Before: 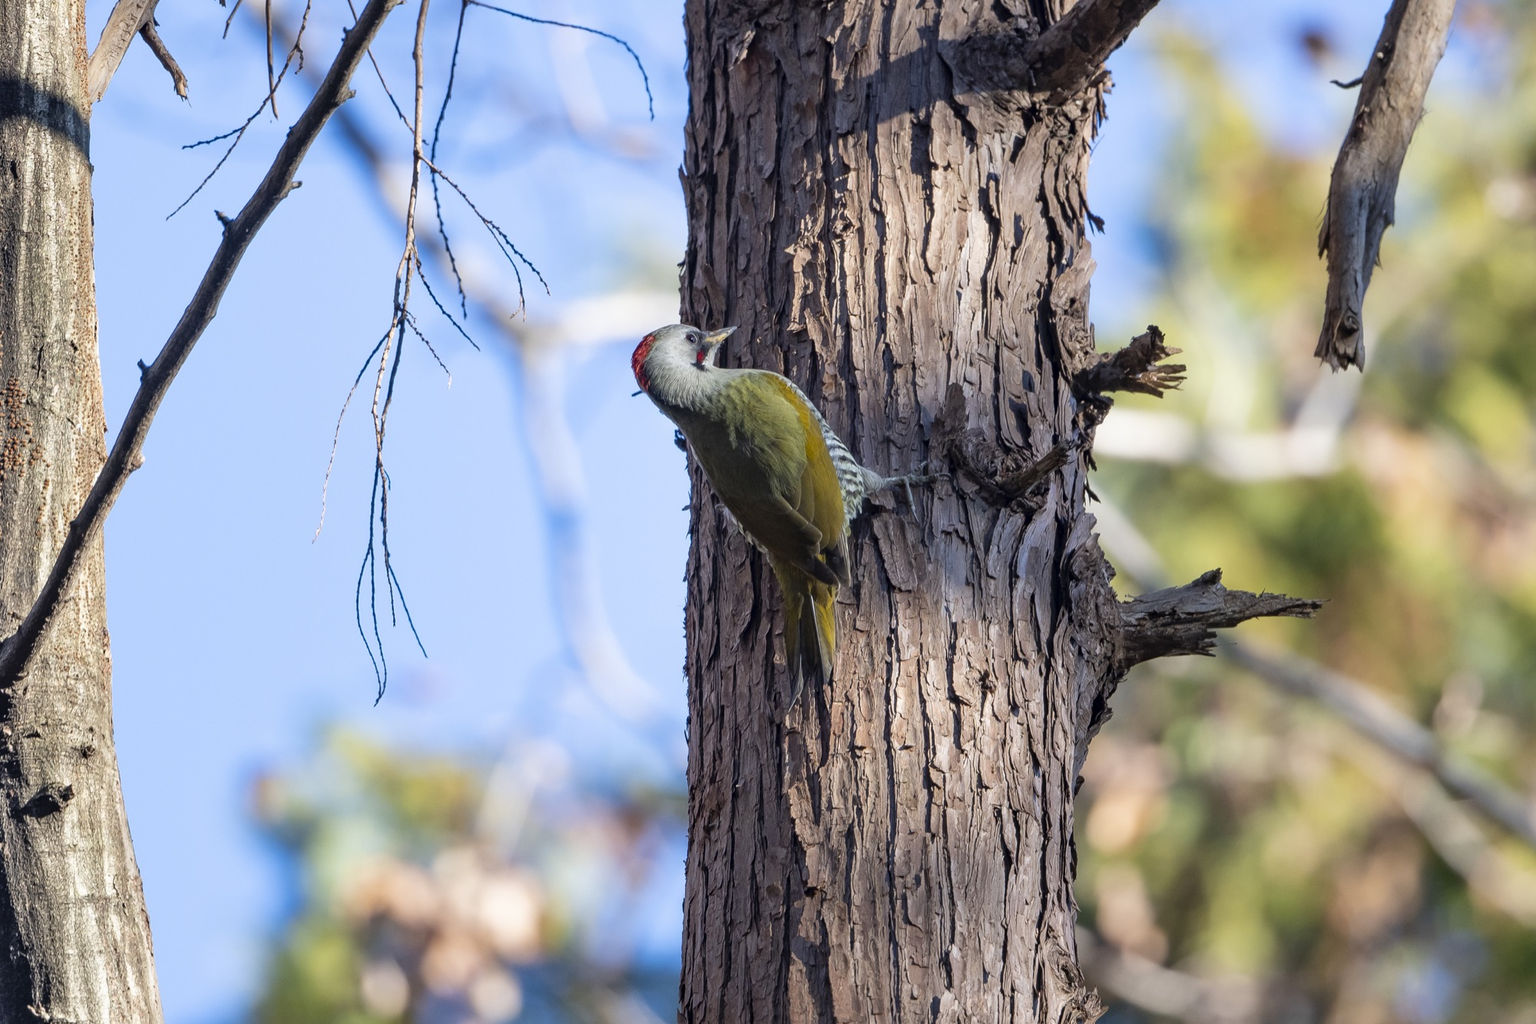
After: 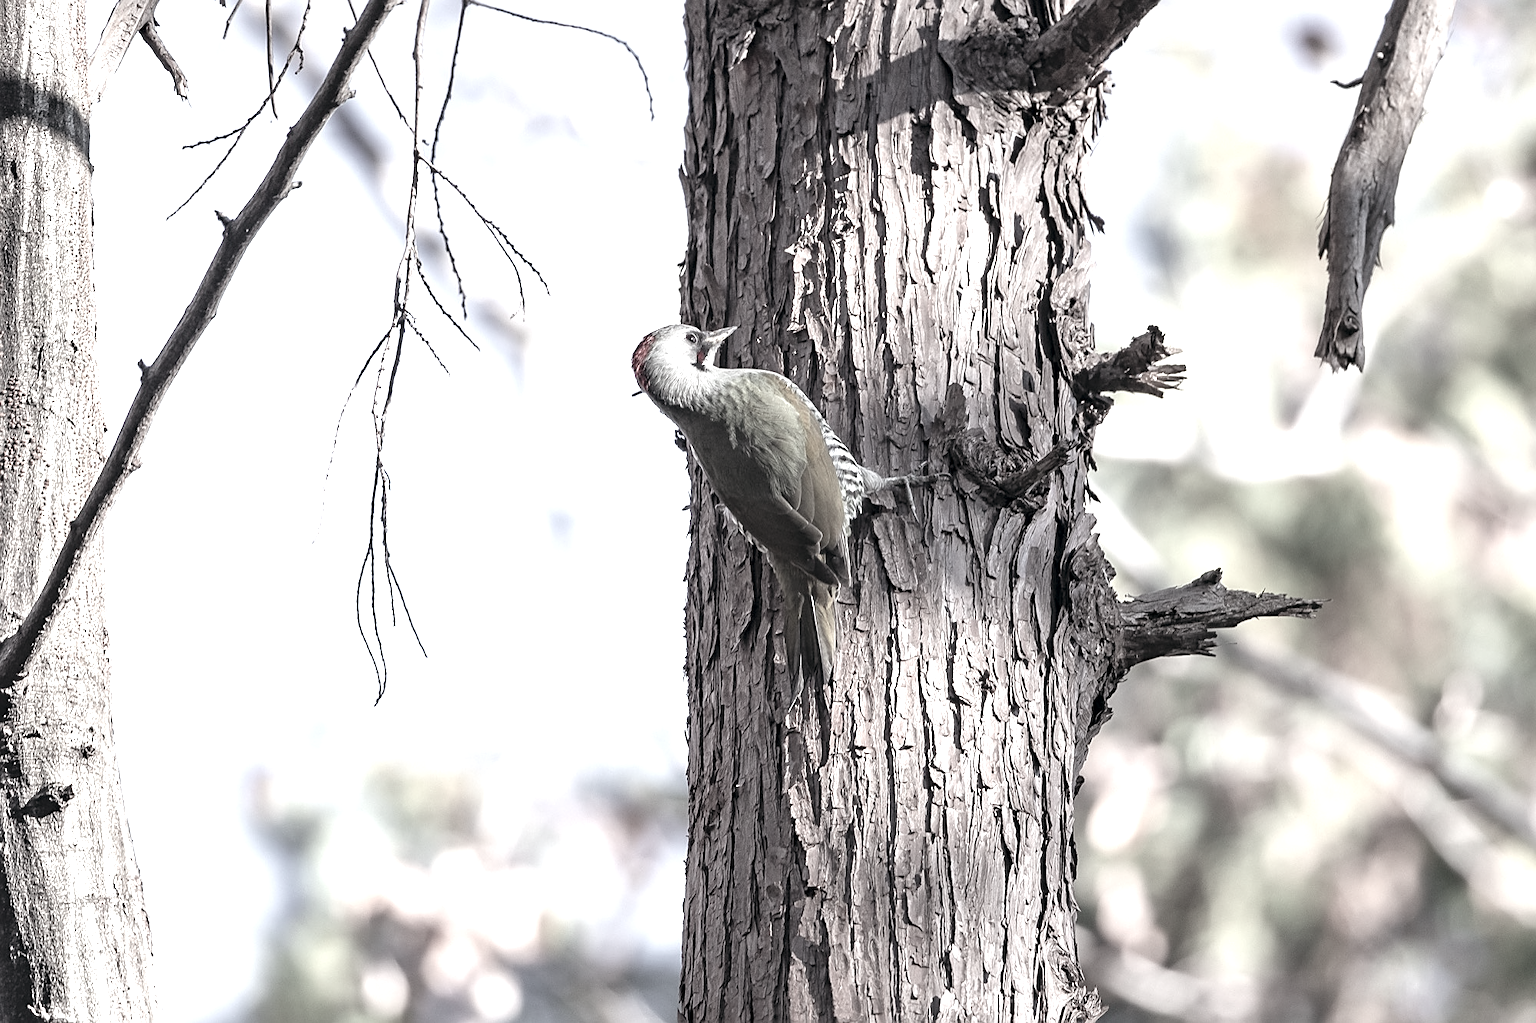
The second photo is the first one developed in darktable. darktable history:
sharpen: on, module defaults
color balance: lift [0.998, 0.998, 1.001, 1.002], gamma [0.995, 1.025, 0.992, 0.975], gain [0.995, 1.02, 0.997, 0.98]
exposure: exposure 1.089 EV, compensate highlight preservation false
color contrast: green-magenta contrast 0.3, blue-yellow contrast 0.15
